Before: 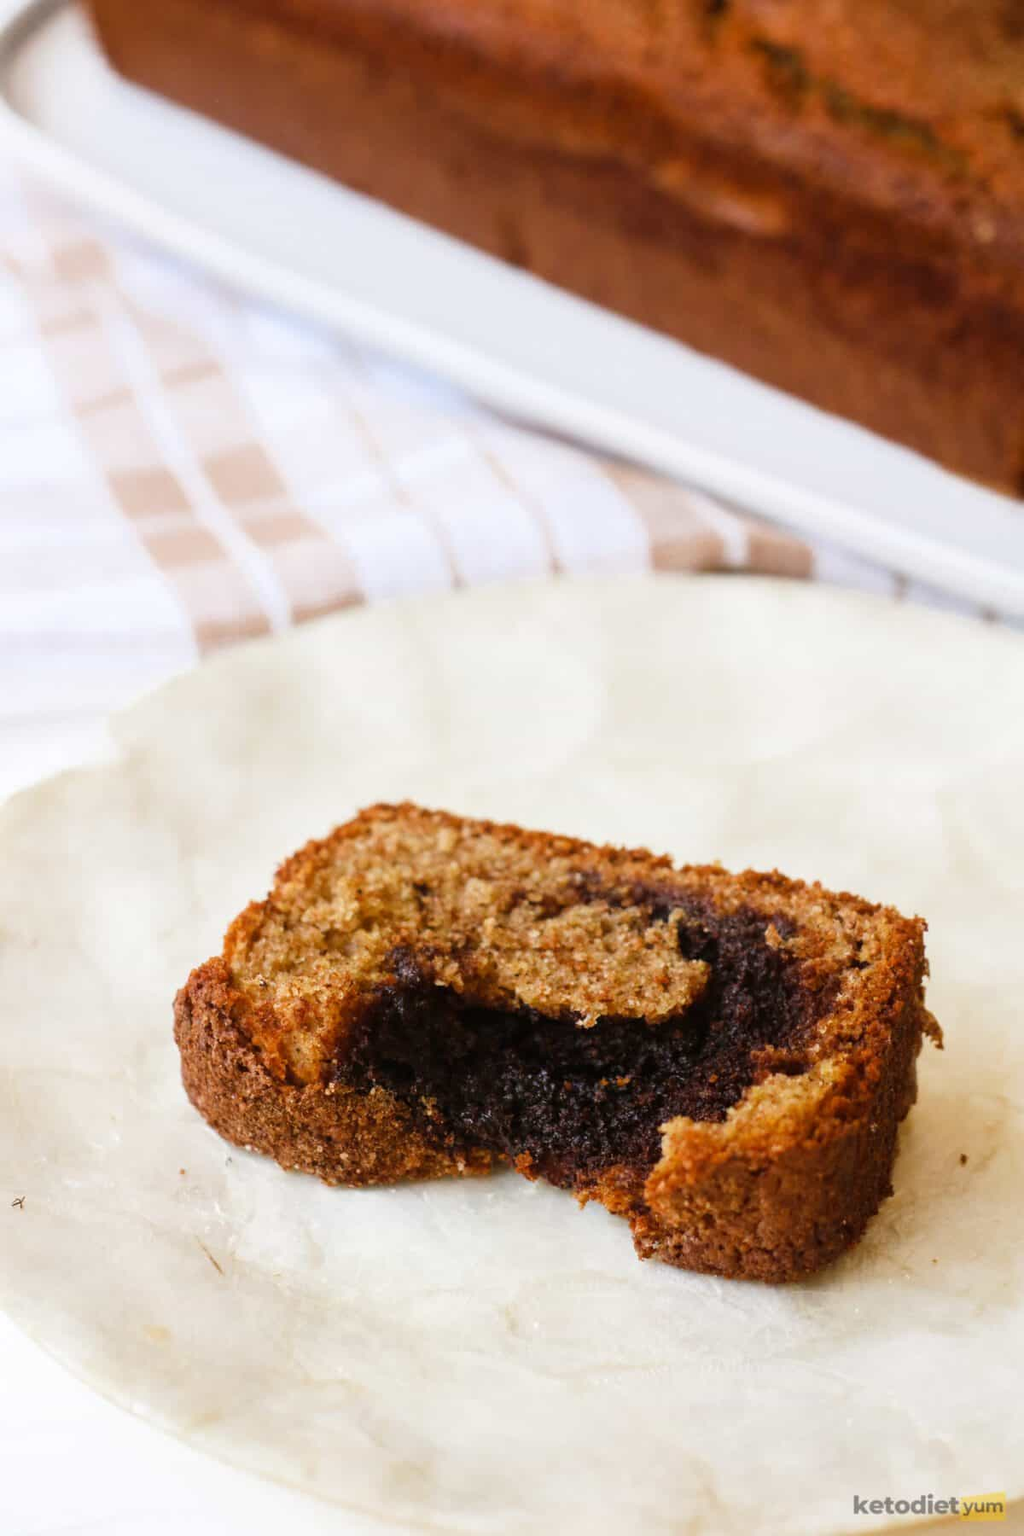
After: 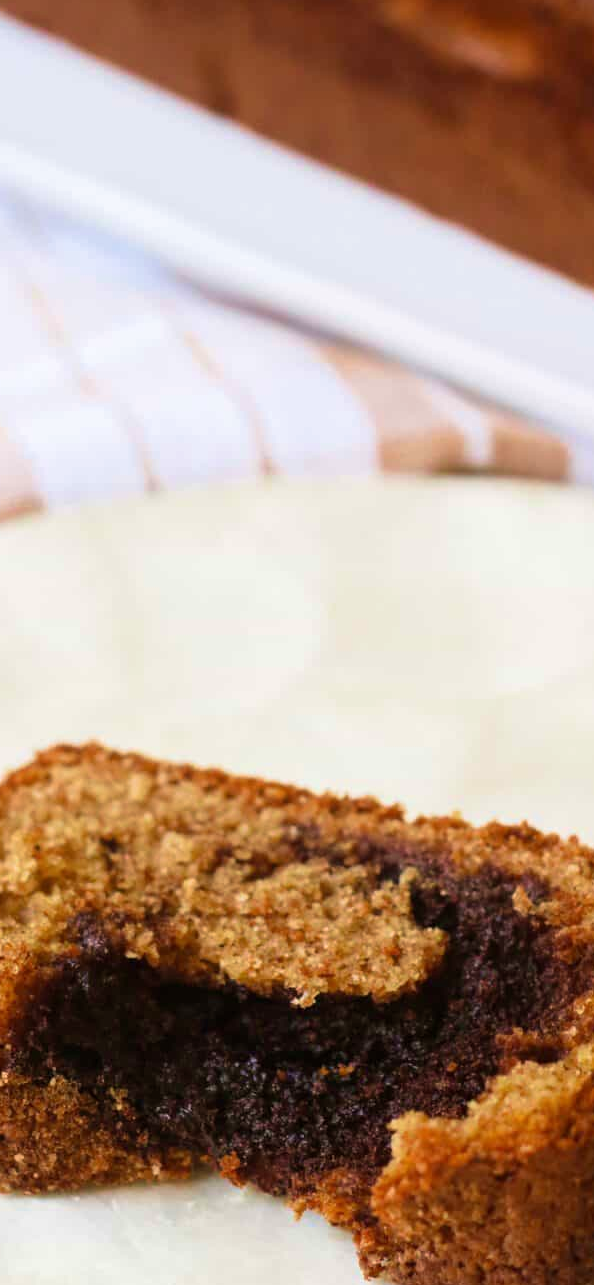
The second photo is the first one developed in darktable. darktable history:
velvia: strength 45%
crop: left 32.075%, top 10.976%, right 18.355%, bottom 17.596%
